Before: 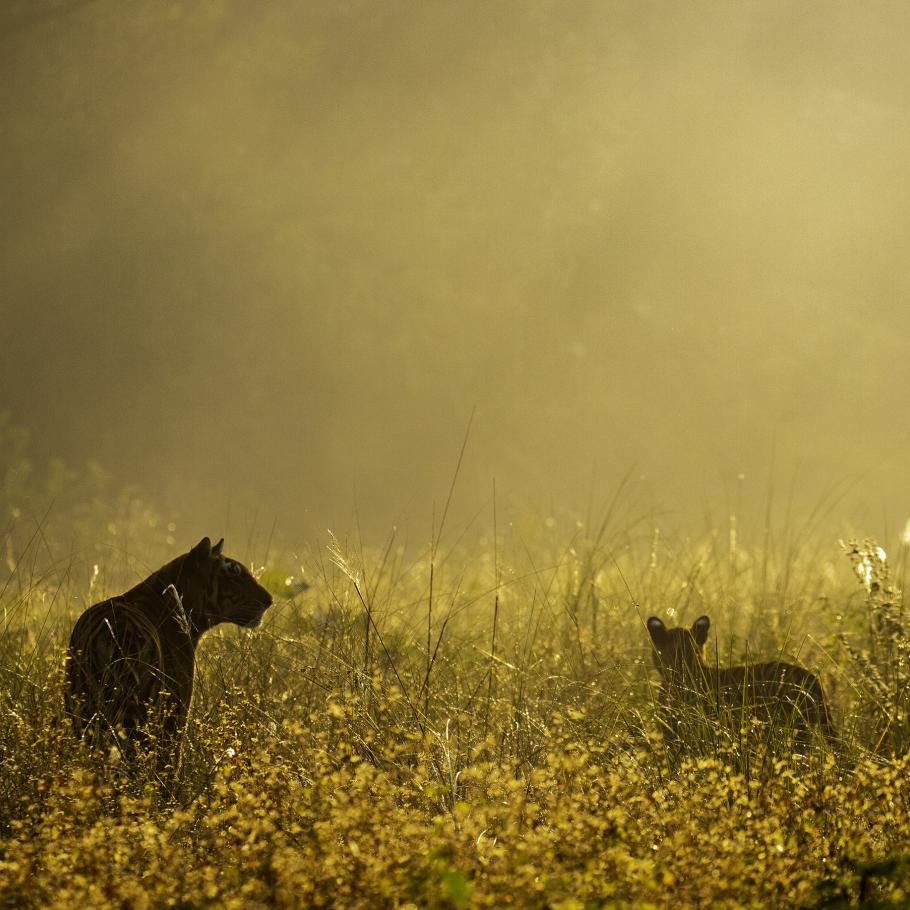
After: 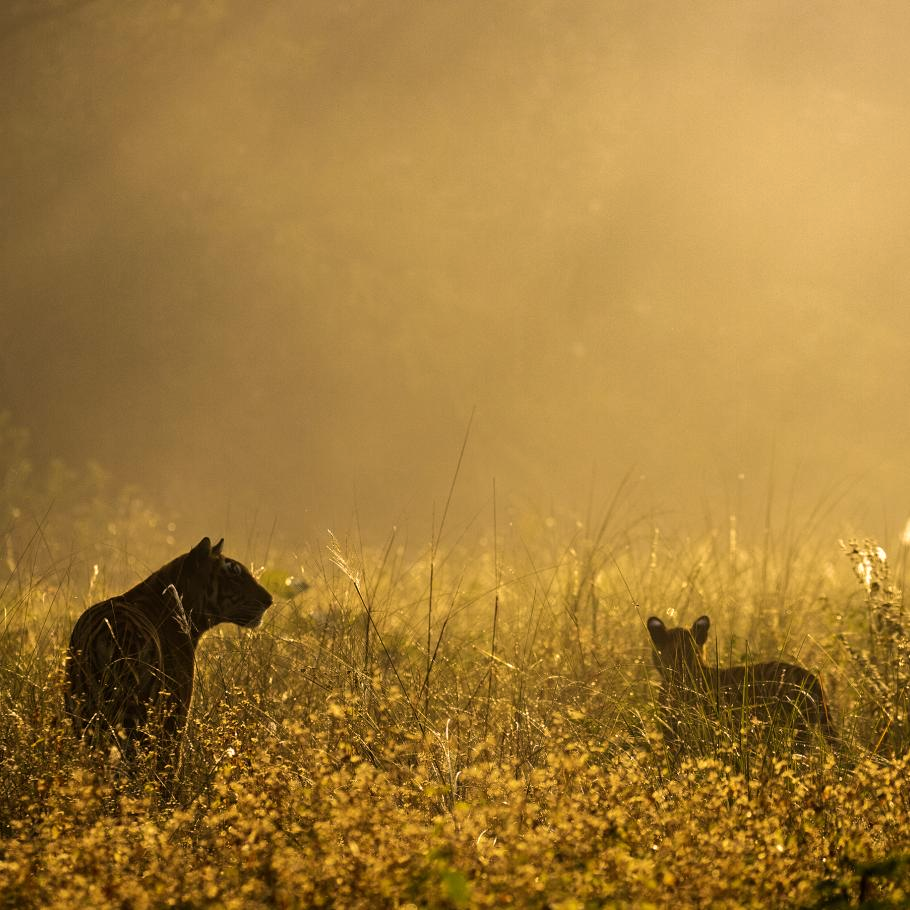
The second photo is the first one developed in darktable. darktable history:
white balance: red 1.127, blue 0.943
